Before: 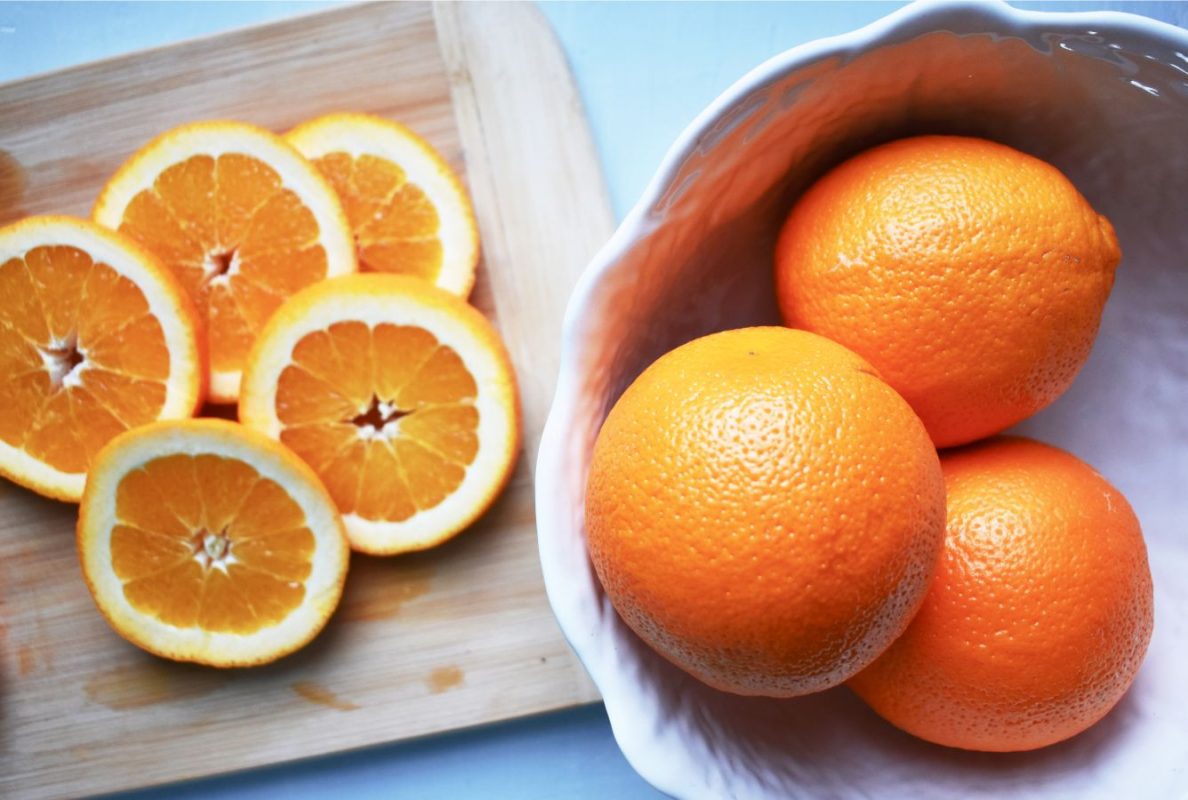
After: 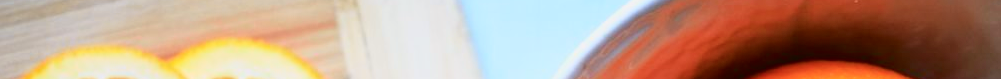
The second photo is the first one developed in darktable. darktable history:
exposure: exposure -0.05 EV
crop and rotate: left 9.644%, top 9.491%, right 6.021%, bottom 80.509%
tone curve: curves: ch0 [(0, 0.021) (0.049, 0.044) (0.152, 0.14) (0.328, 0.377) (0.473, 0.543) (0.641, 0.705) (0.85, 0.894) (1, 0.969)]; ch1 [(0, 0) (0.302, 0.331) (0.427, 0.433) (0.472, 0.47) (0.502, 0.503) (0.527, 0.521) (0.564, 0.58) (0.614, 0.626) (0.677, 0.701) (0.859, 0.885) (1, 1)]; ch2 [(0, 0) (0.33, 0.301) (0.447, 0.44) (0.487, 0.496) (0.502, 0.516) (0.535, 0.563) (0.565, 0.593) (0.618, 0.628) (1, 1)], color space Lab, independent channels, preserve colors none
color balance rgb: perceptual saturation grading › global saturation 10%, global vibrance 10%
